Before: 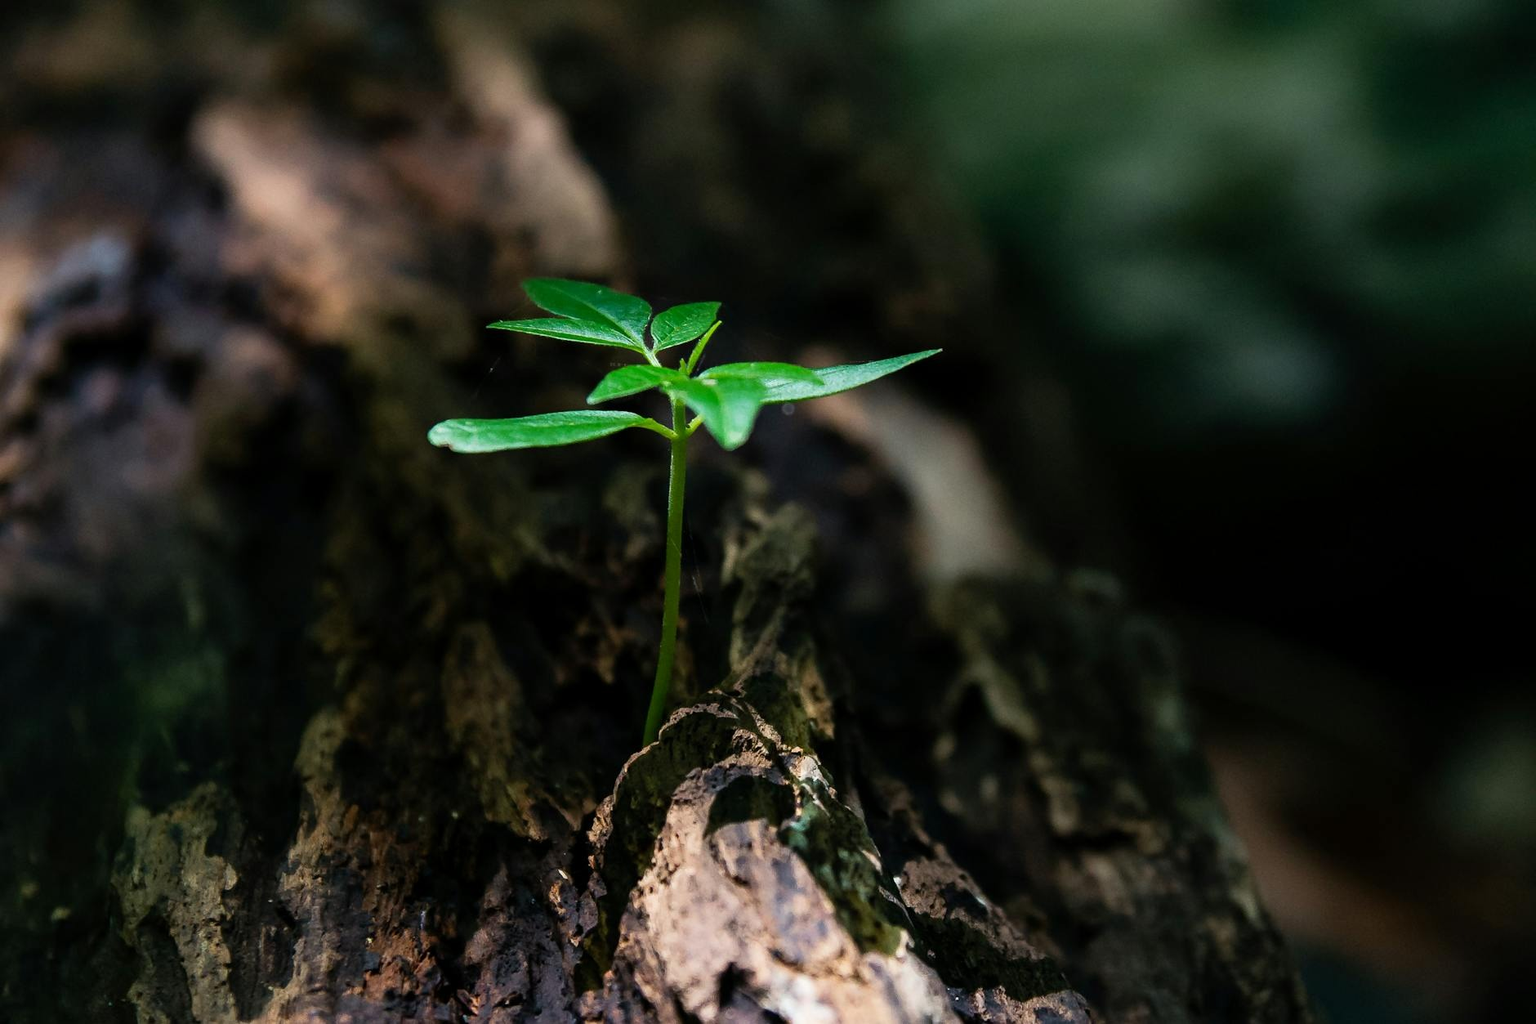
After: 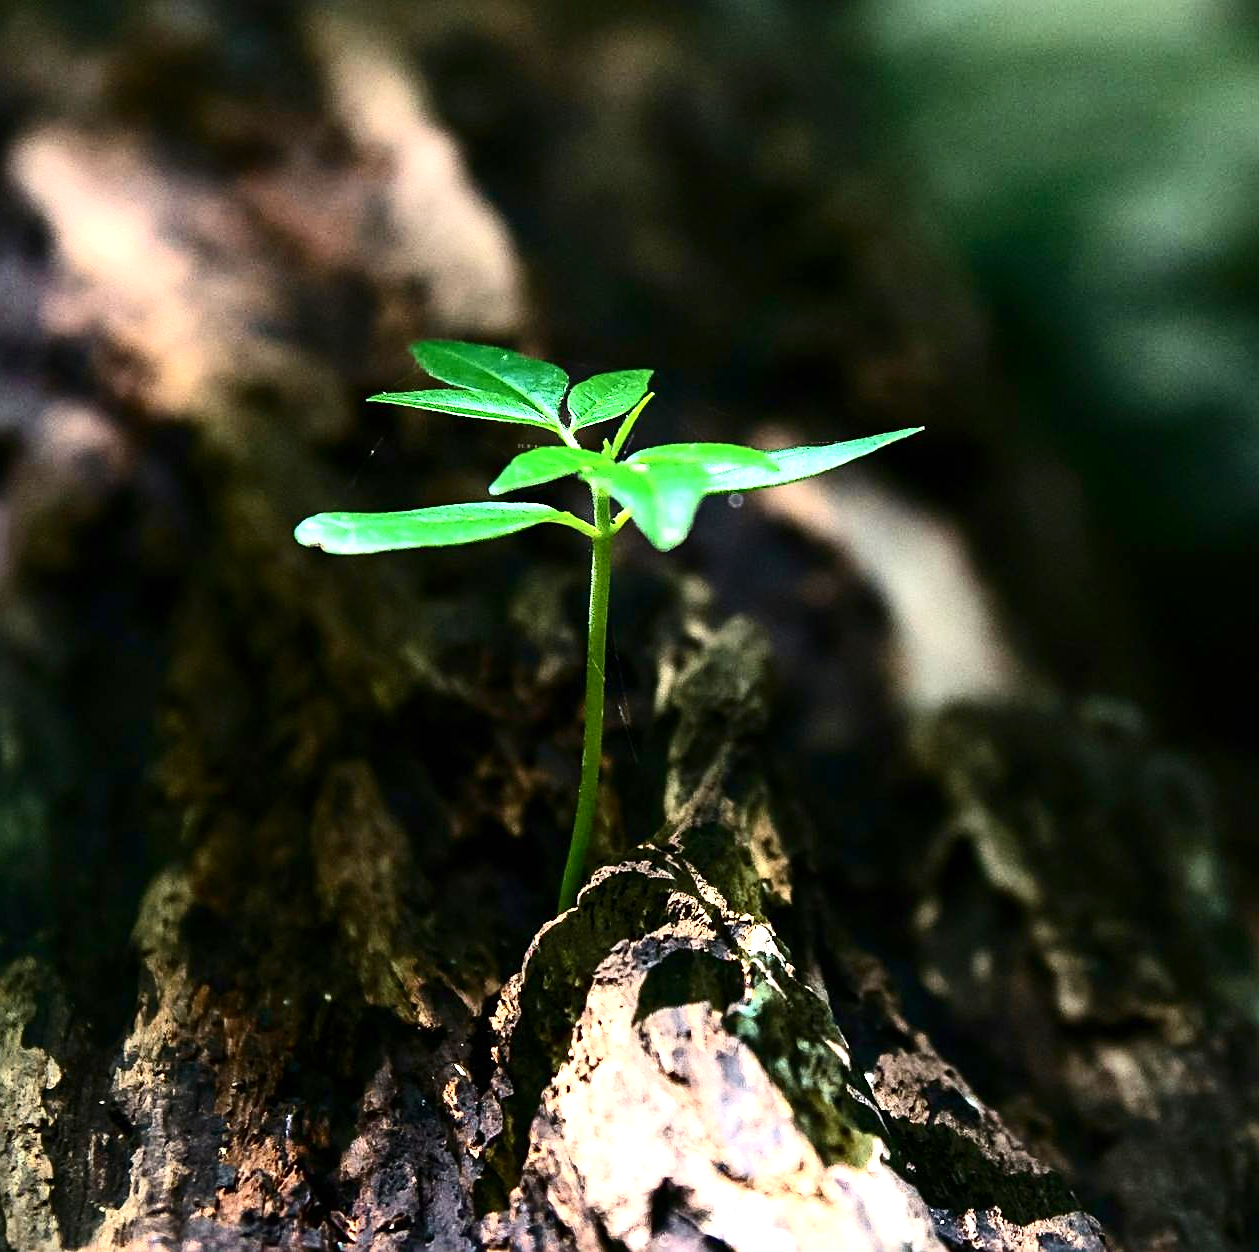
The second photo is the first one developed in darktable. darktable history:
sharpen: on, module defaults
exposure: black level correction 0, exposure 1.463 EV, compensate exposure bias true, compensate highlight preservation false
crop and rotate: left 12.266%, right 20.733%
contrast brightness saturation: contrast 0.278
